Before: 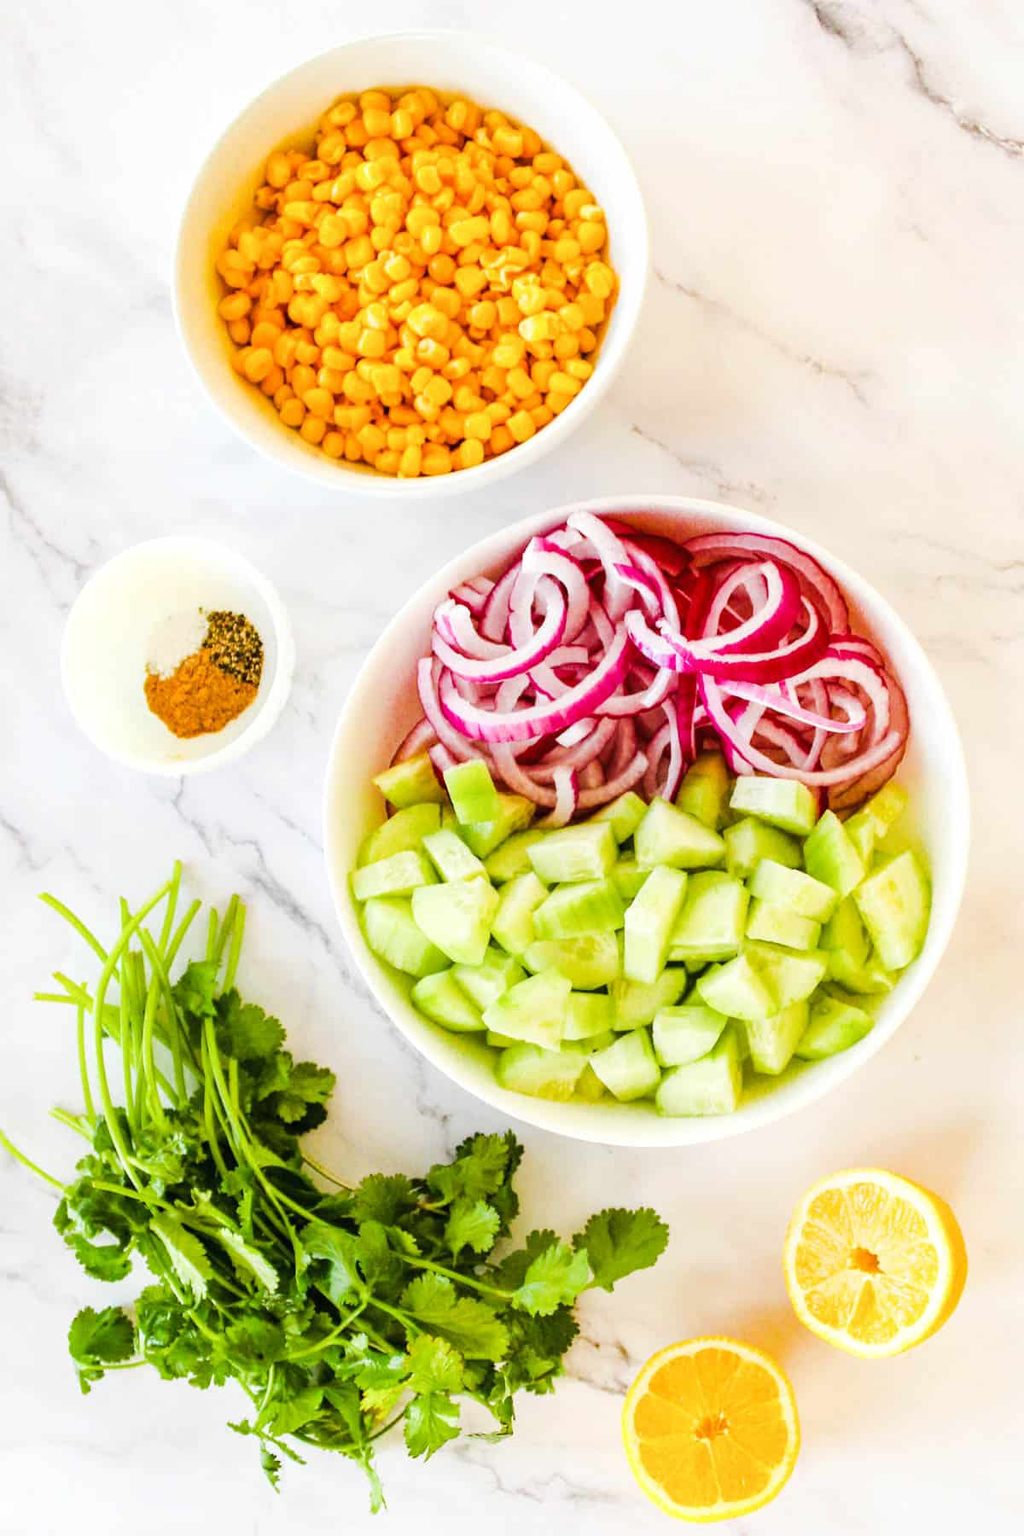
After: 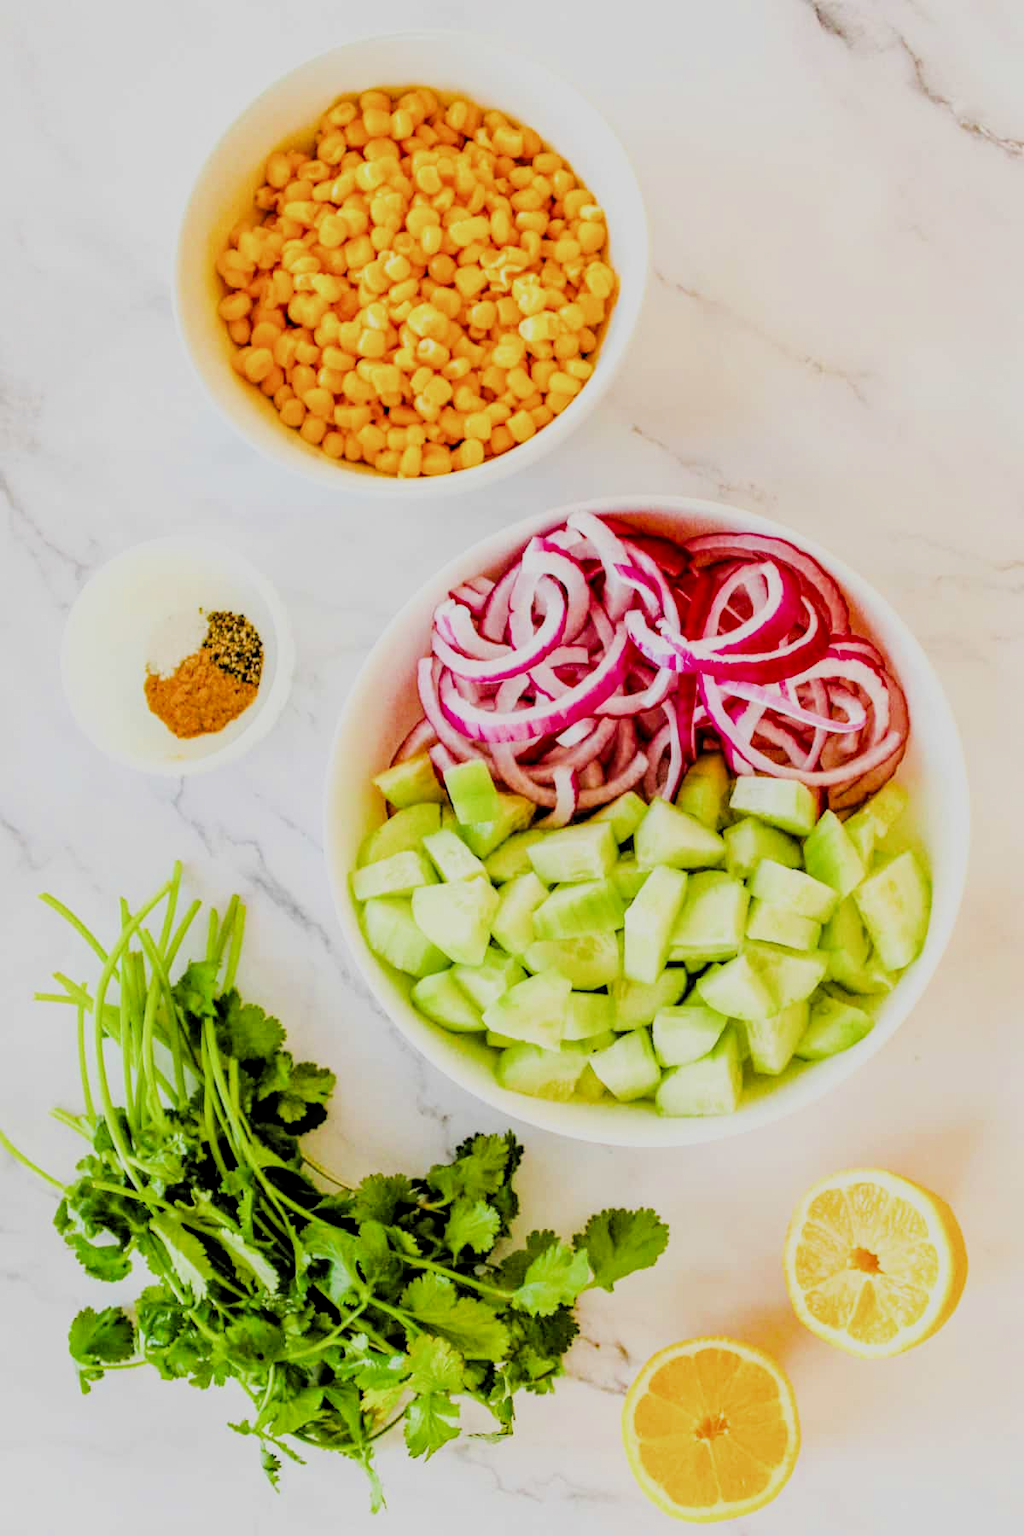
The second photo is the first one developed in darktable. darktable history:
local contrast: on, module defaults
filmic rgb: black relative exposure -4.58 EV, white relative exposure 4.8 EV, threshold 3 EV, hardness 2.36, latitude 36.07%, contrast 1.048, highlights saturation mix 1.32%, shadows ↔ highlights balance 1.25%, color science v4 (2020), enable highlight reconstruction true
